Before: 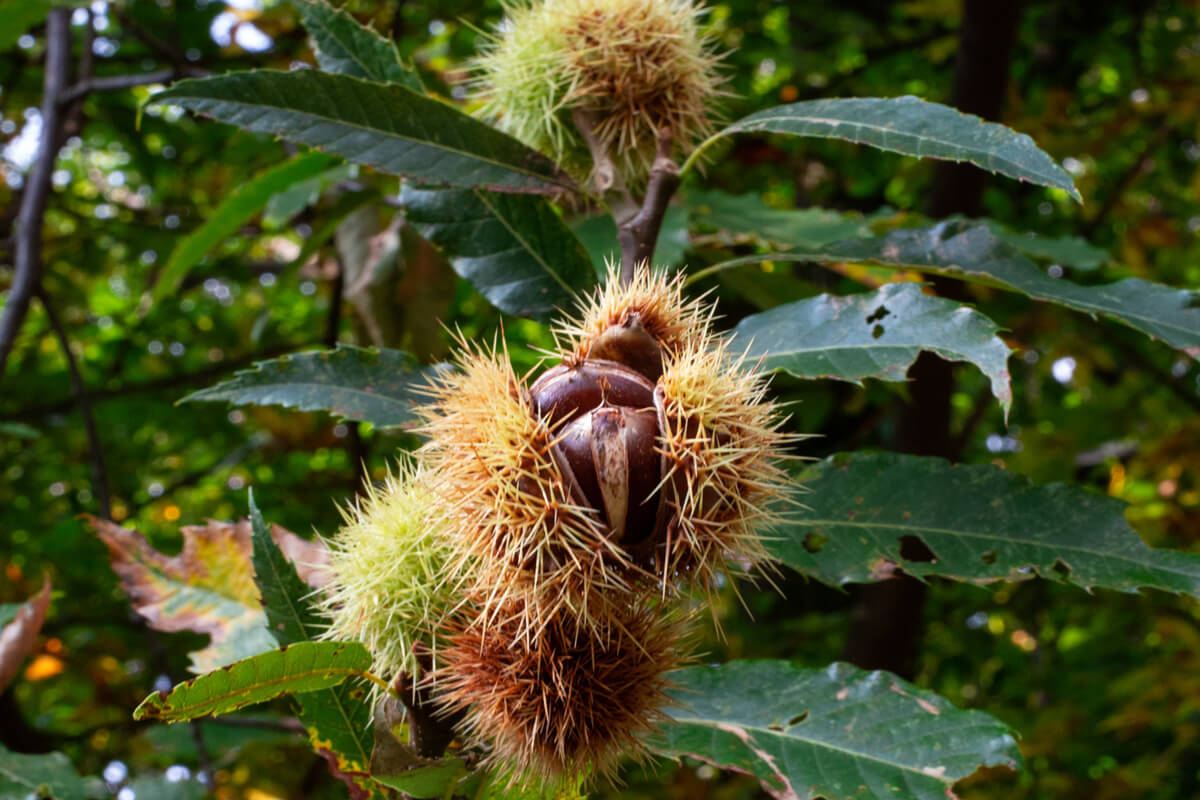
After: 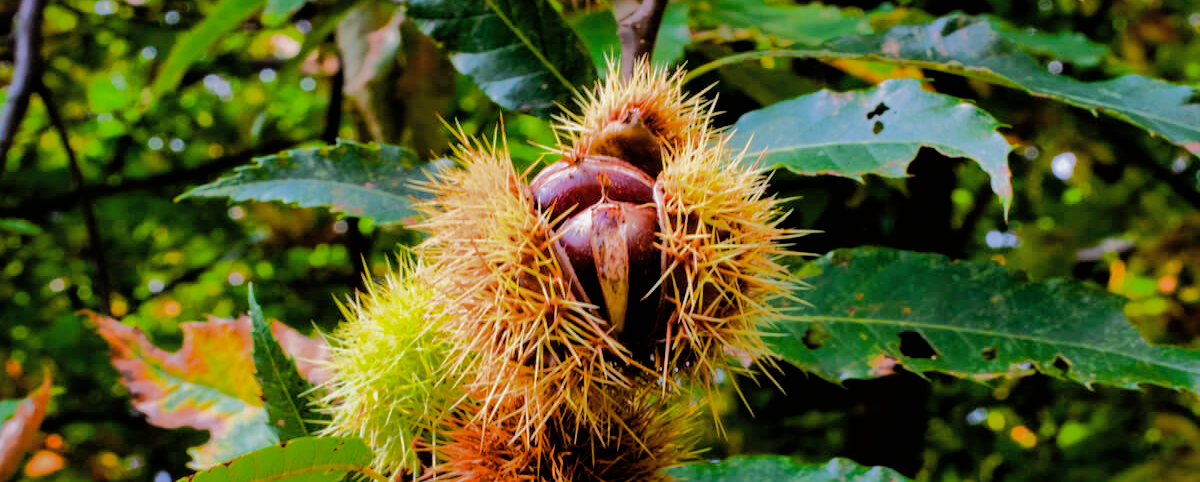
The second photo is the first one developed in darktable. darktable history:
exposure: exposure 1 EV, compensate exposure bias true, compensate highlight preservation false
shadows and highlights: shadows 38.08, highlights -74.97
filmic rgb: black relative exposure -5.05 EV, white relative exposure 3.97 EV, hardness 2.9, contrast 1.3, highlights saturation mix -8.86%
color balance rgb: shadows lift › luminance -9.78%, perceptual saturation grading › global saturation 37.016%, perceptual saturation grading › shadows 36.101%
crop and rotate: top 25.595%, bottom 14.046%
